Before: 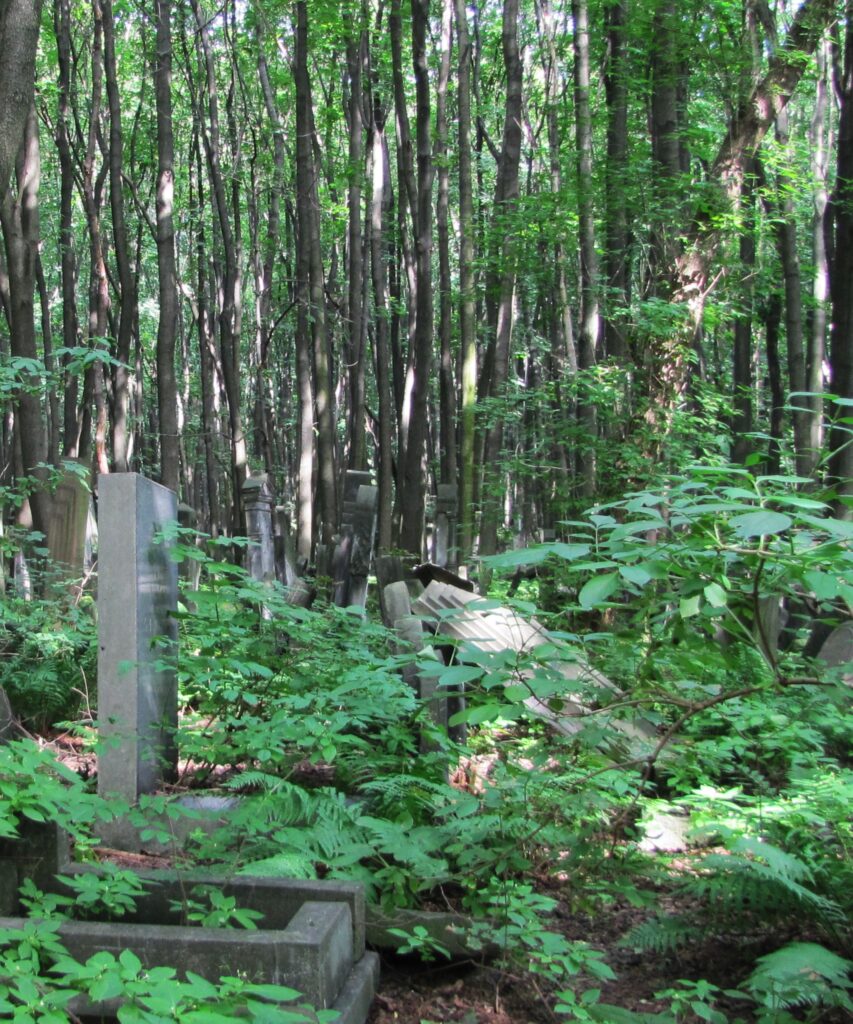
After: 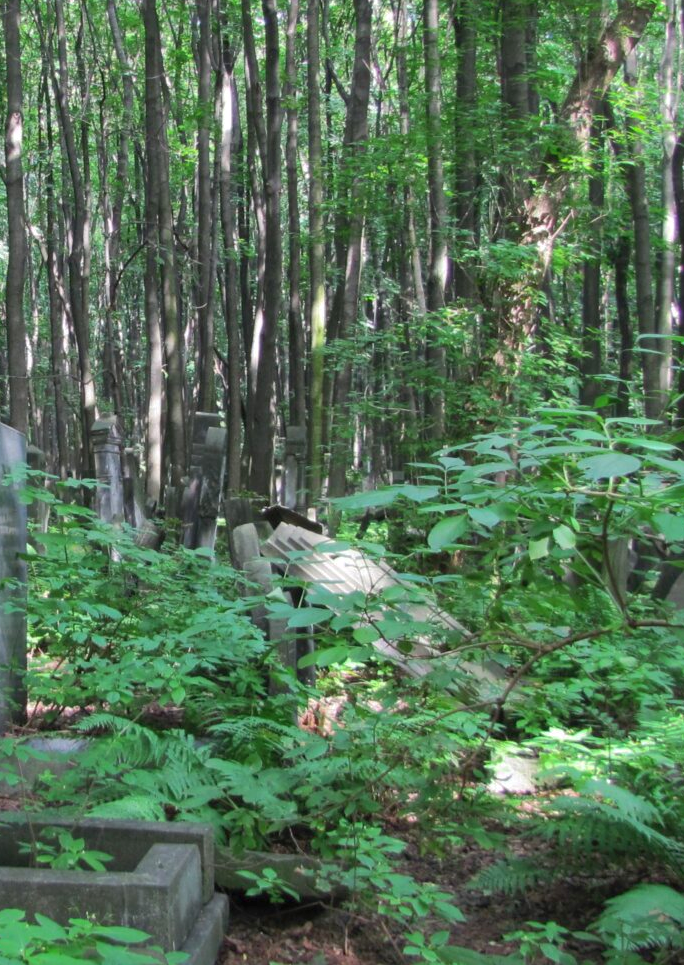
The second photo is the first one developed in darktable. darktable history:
crop and rotate: left 17.936%, top 5.743%, right 1.845%
shadows and highlights: on, module defaults
tone equalizer: on, module defaults
